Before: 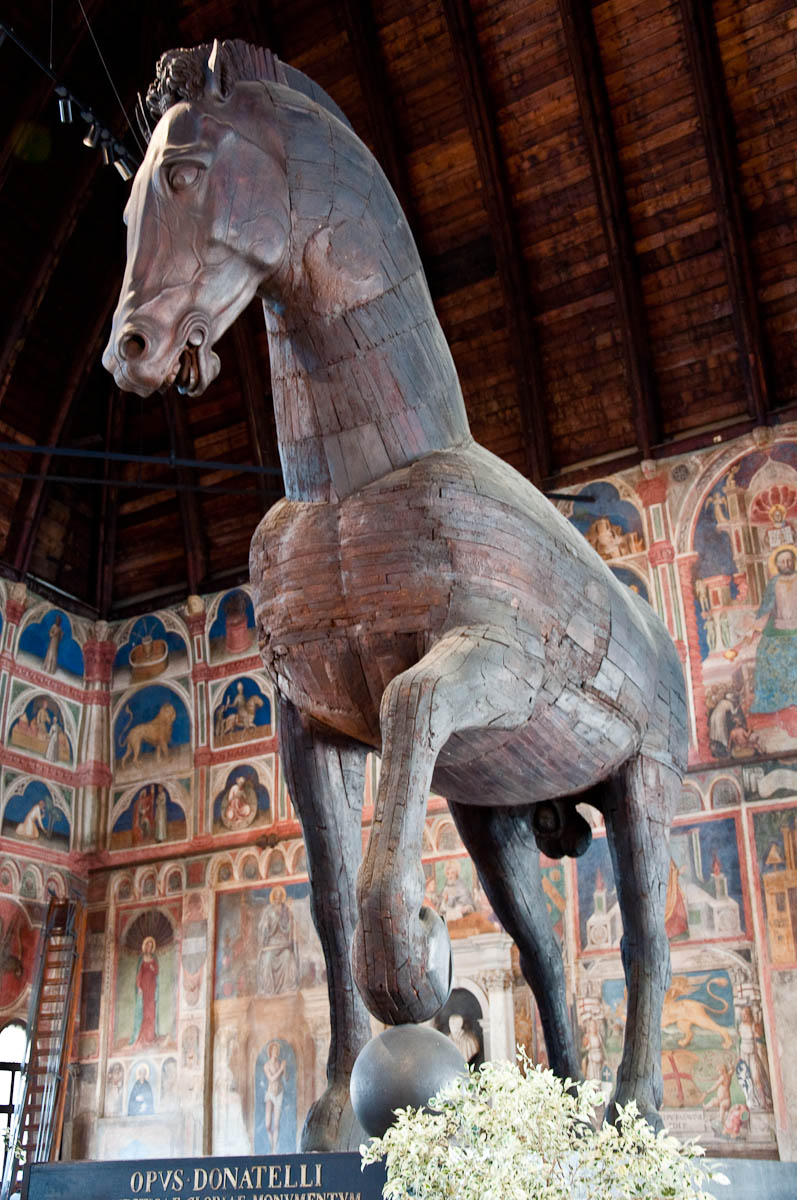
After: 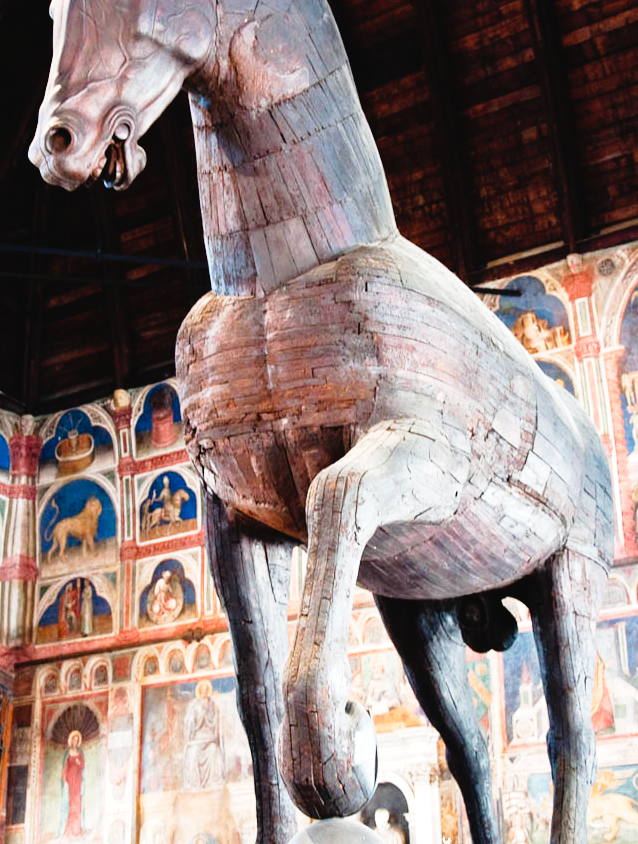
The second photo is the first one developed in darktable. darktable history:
tone equalizer: -8 EV -0.744 EV, -7 EV -0.678 EV, -6 EV -0.562 EV, -5 EV -0.382 EV, -3 EV 0.396 EV, -2 EV 0.6 EV, -1 EV 0.677 EV, +0 EV 0.724 EV
tone curve: curves: ch0 [(0, 0.023) (0.087, 0.065) (0.184, 0.168) (0.45, 0.54) (0.57, 0.683) (0.706, 0.841) (0.877, 0.948) (1, 0.984)]; ch1 [(0, 0) (0.388, 0.369) (0.447, 0.447) (0.505, 0.5) (0.534, 0.535) (0.563, 0.563) (0.579, 0.59) (0.644, 0.663) (1, 1)]; ch2 [(0, 0) (0.301, 0.259) (0.385, 0.395) (0.492, 0.496) (0.518, 0.537) (0.583, 0.605) (0.673, 0.667) (1, 1)], preserve colors none
shadows and highlights: shadows 24.91, highlights -26.54
crop: left 9.339%, top 17.211%, right 10.549%, bottom 12.385%
